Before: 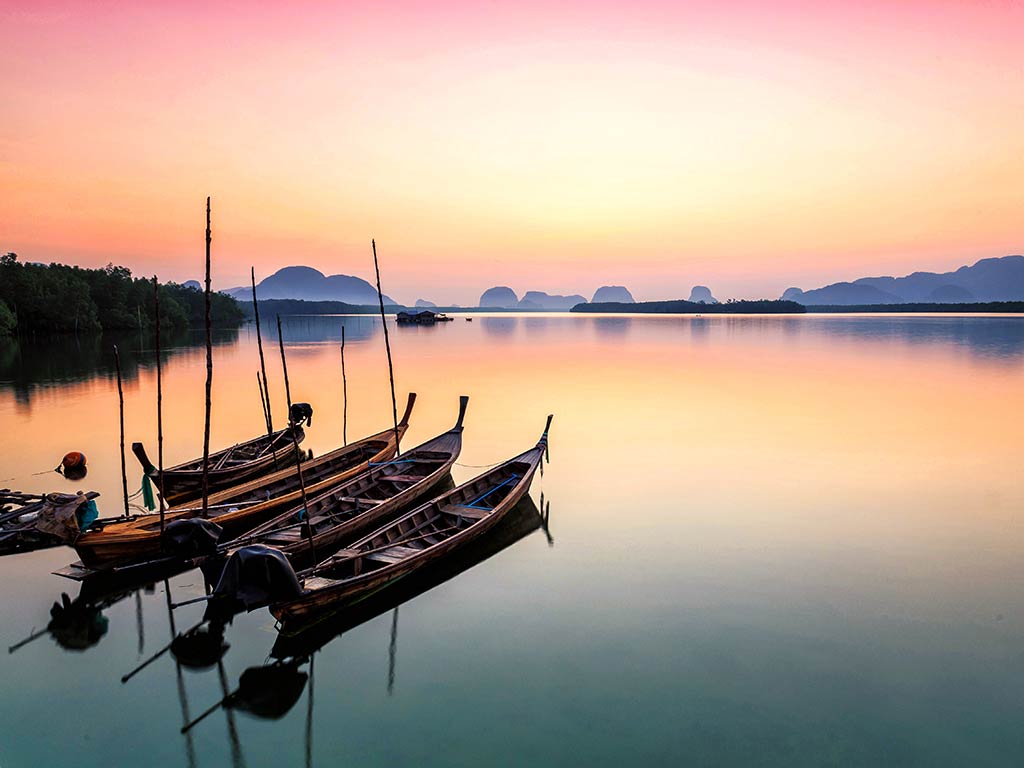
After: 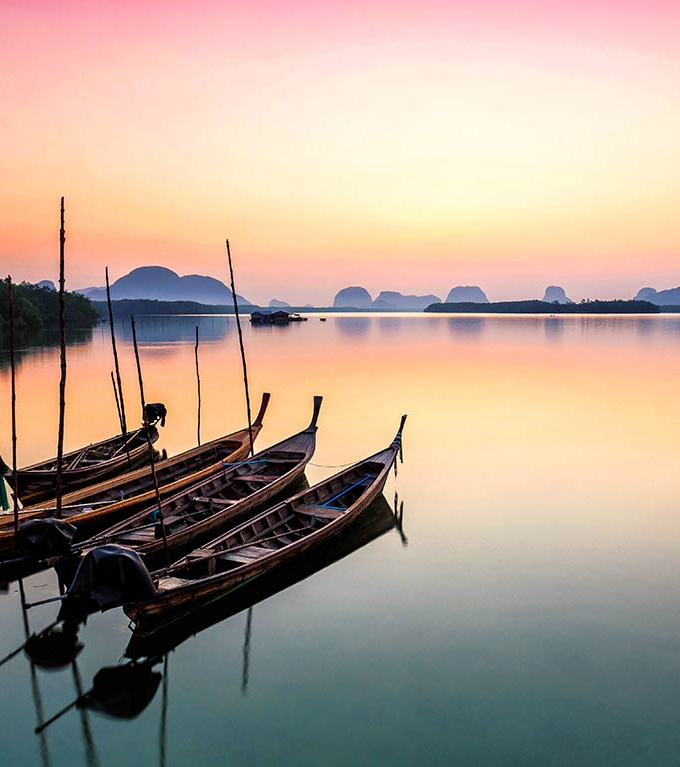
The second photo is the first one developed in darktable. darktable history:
crop and rotate: left 14.333%, right 19.183%
